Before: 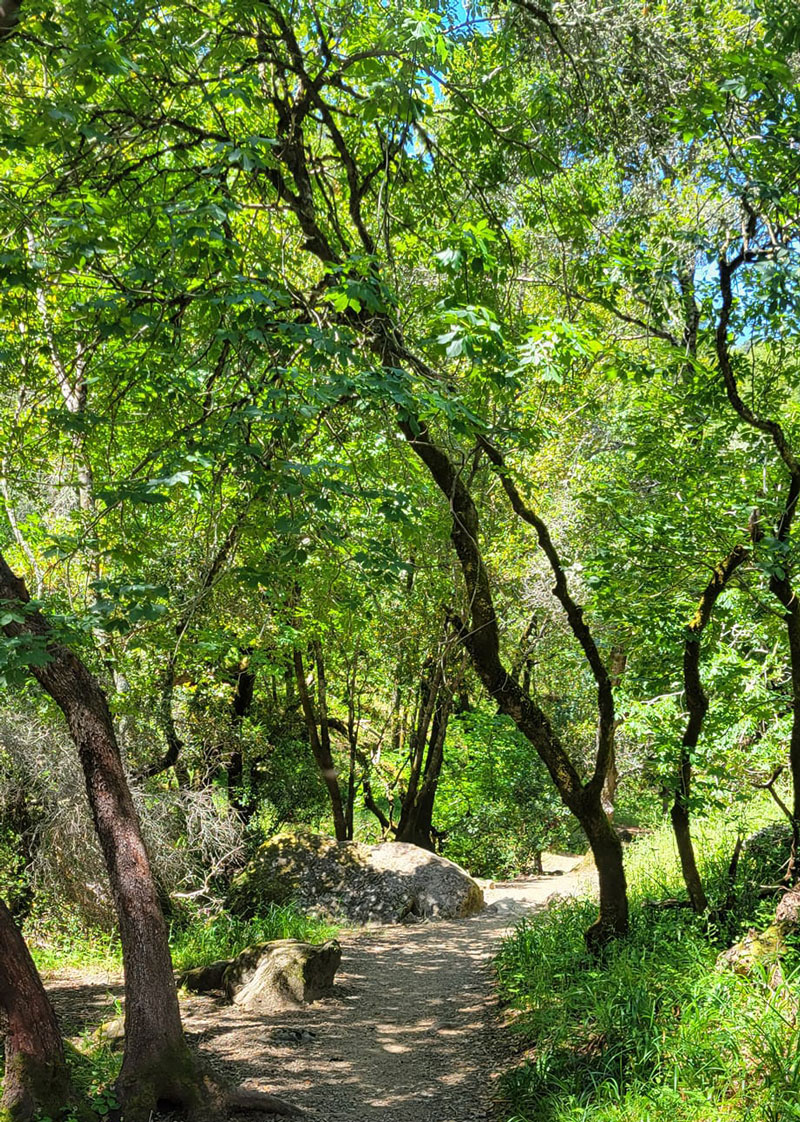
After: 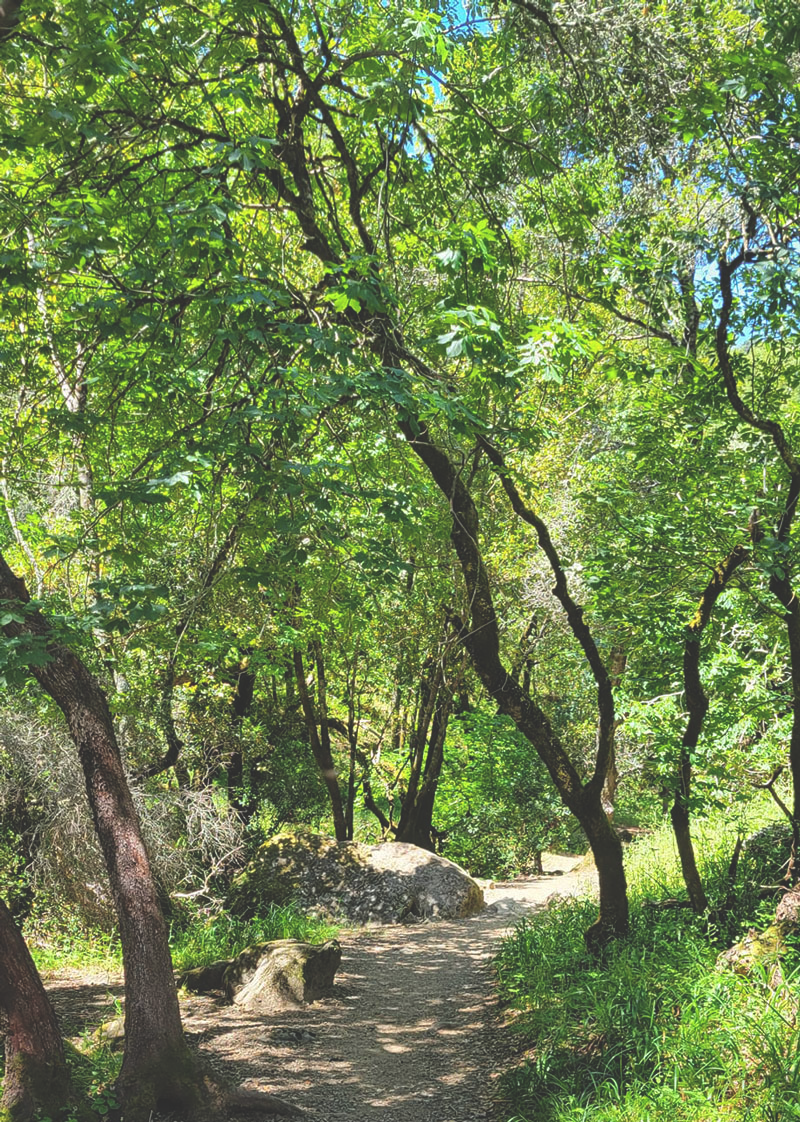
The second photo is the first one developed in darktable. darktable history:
exposure: black level correction -0.027, compensate exposure bias true, compensate highlight preservation false
